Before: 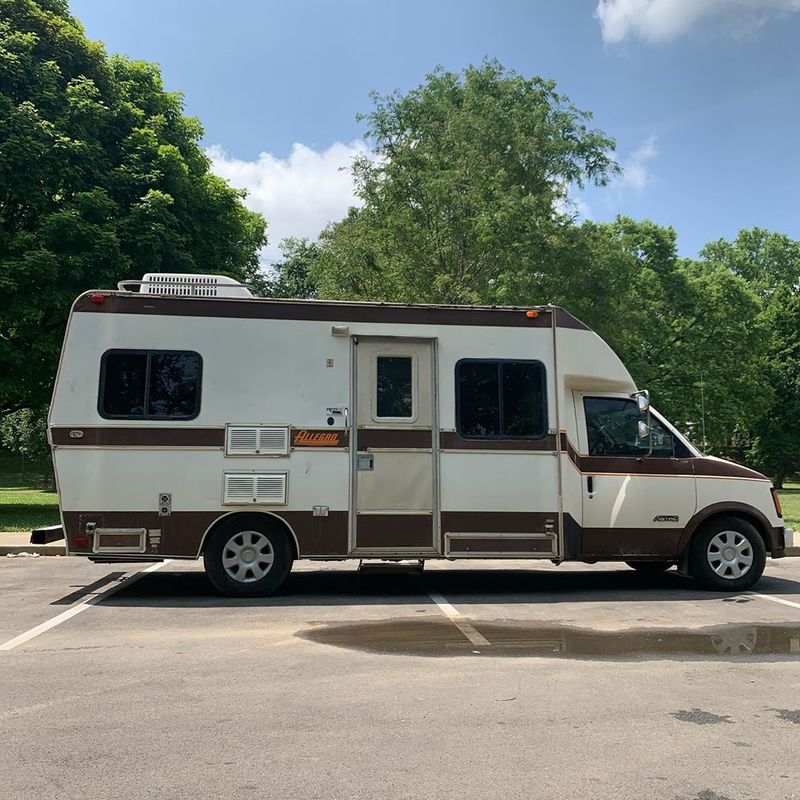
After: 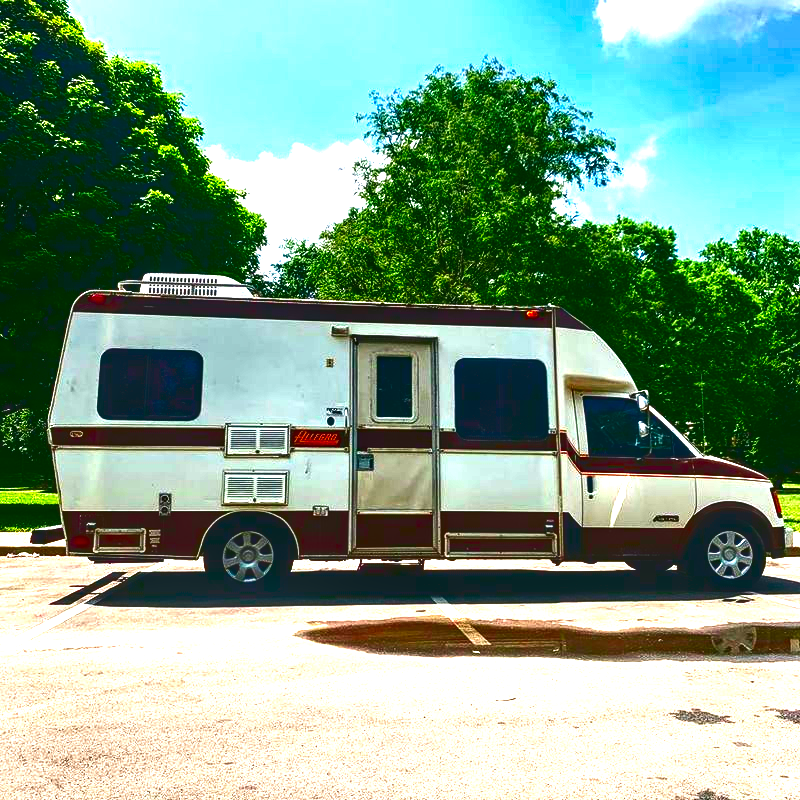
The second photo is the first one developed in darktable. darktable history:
contrast brightness saturation: brightness -0.992, saturation 0.99
tone curve: curves: ch0 [(0, 0.025) (0.15, 0.143) (0.452, 0.486) (0.751, 0.788) (1, 0.961)]; ch1 [(0, 0) (0.416, 0.4) (0.476, 0.469) (0.497, 0.494) (0.546, 0.571) (0.566, 0.607) (0.62, 0.657) (1, 1)]; ch2 [(0, 0) (0.386, 0.397) (0.505, 0.498) (0.547, 0.546) (0.579, 0.58) (1, 1)], color space Lab, independent channels, preserve colors none
exposure: black level correction 0, exposure 1.462 EV, compensate highlight preservation false
local contrast: on, module defaults
